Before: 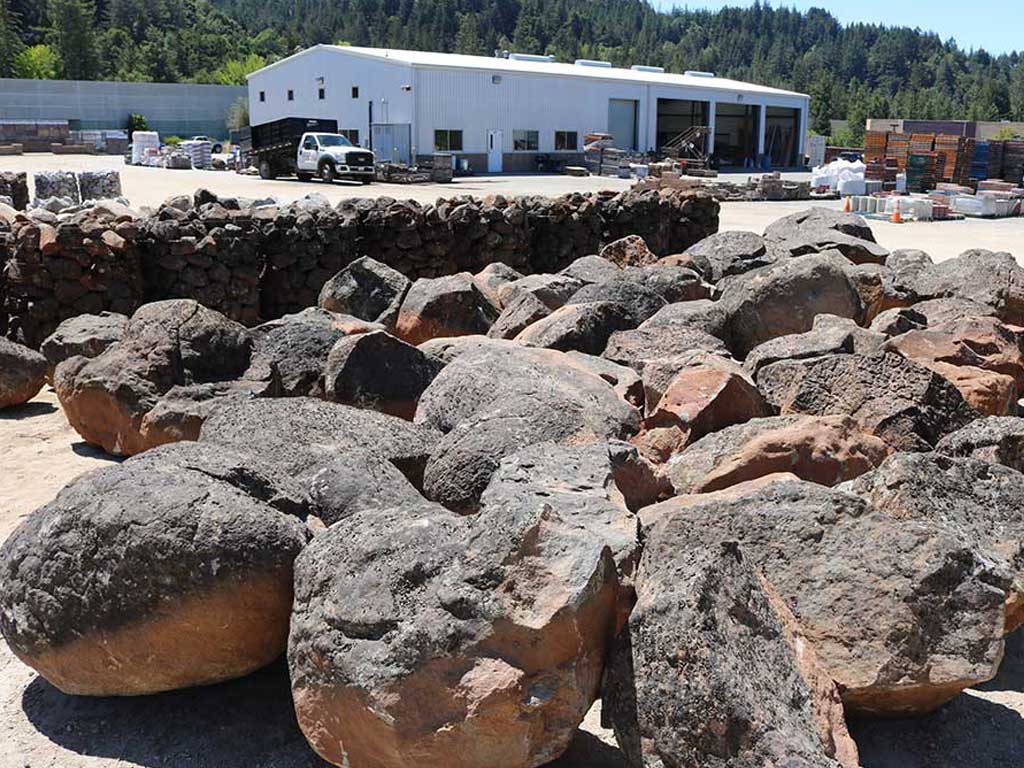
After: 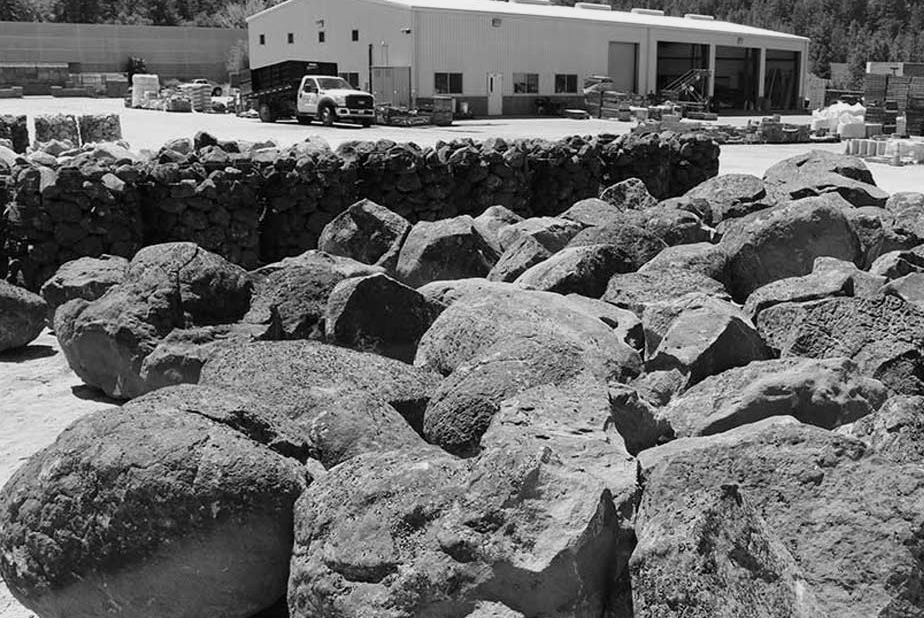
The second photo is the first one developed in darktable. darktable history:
crop: top 7.49%, right 9.717%, bottom 11.943%
monochrome: a -71.75, b 75.82
